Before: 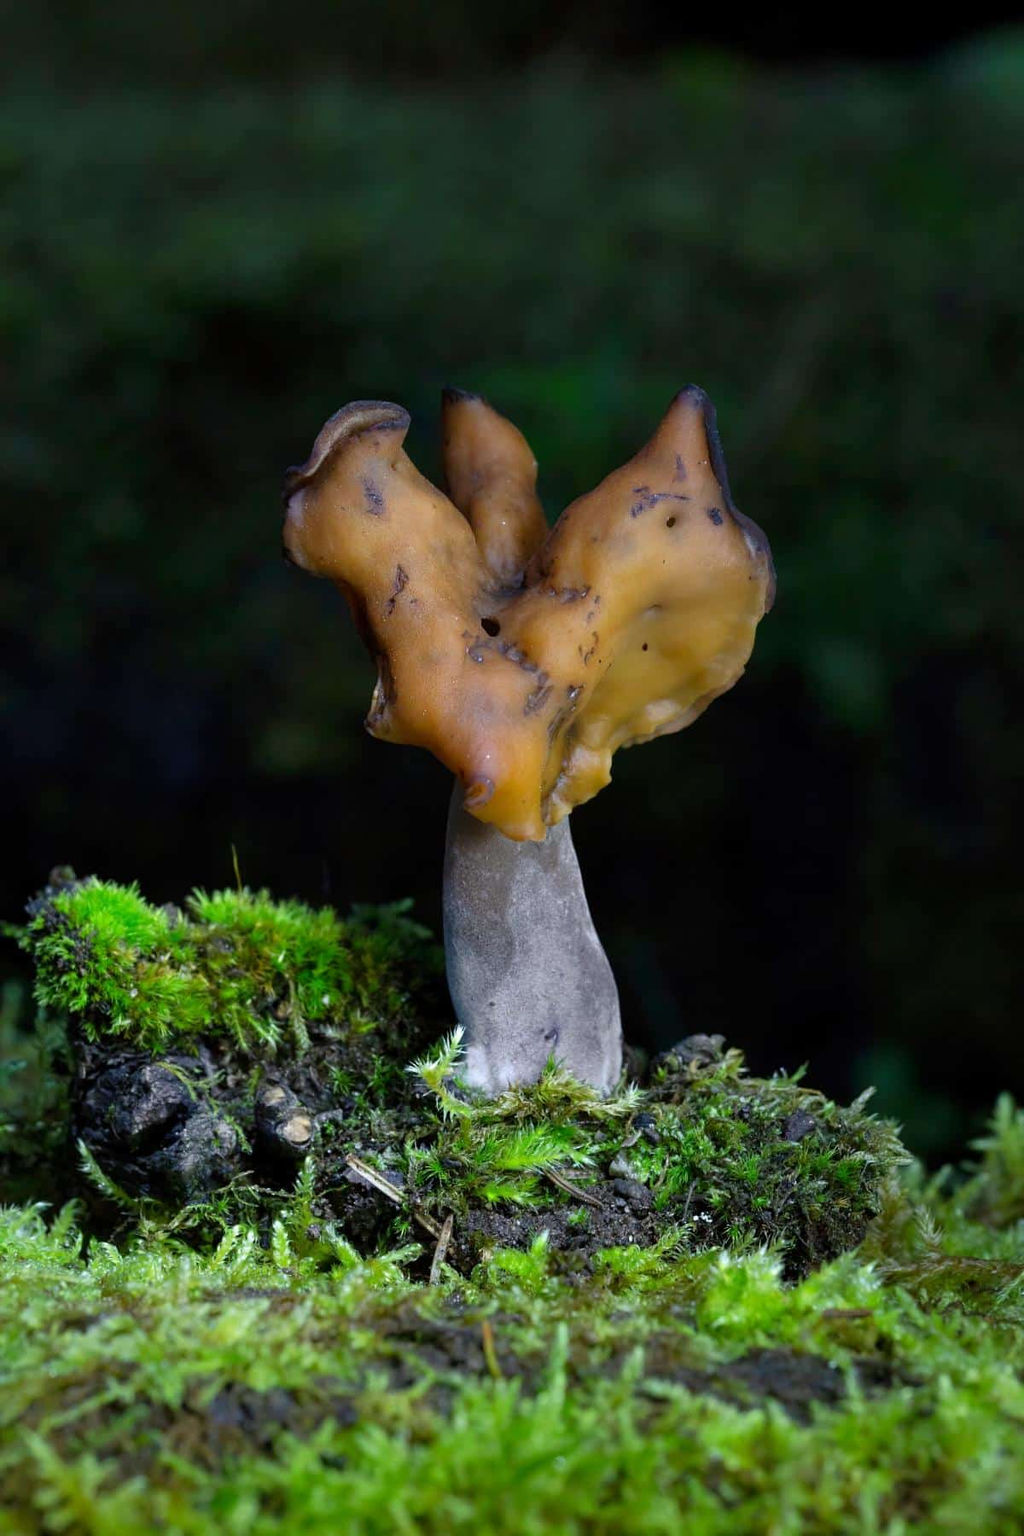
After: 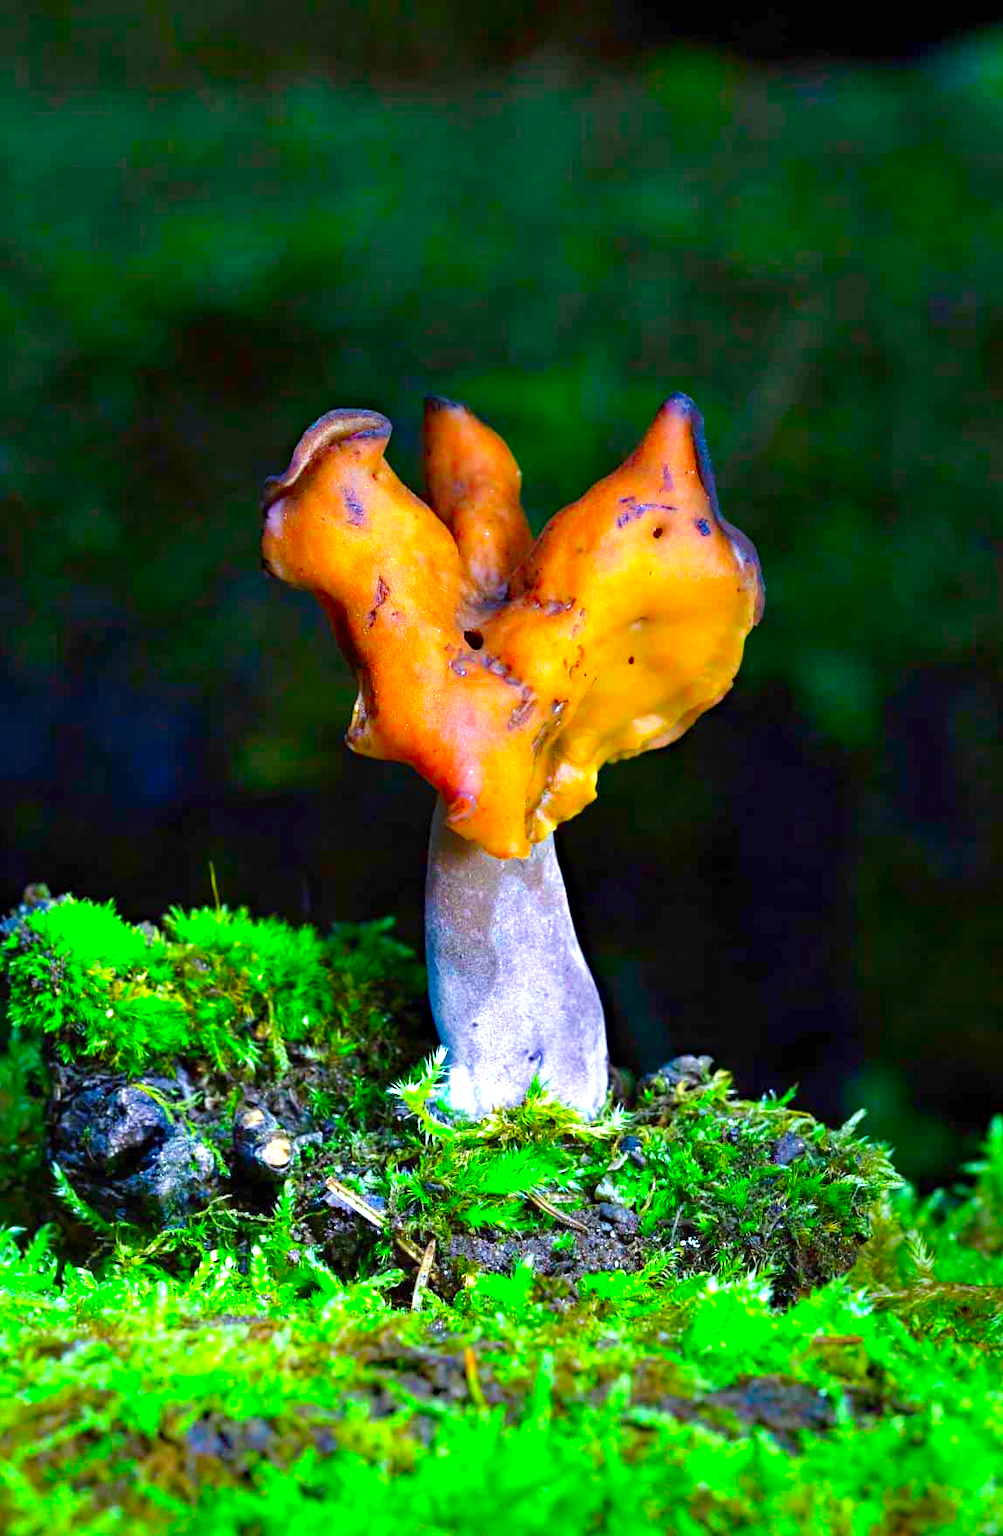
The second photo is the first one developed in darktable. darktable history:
haze removal: compatibility mode true, adaptive false
exposure: black level correction 0, exposure 1.389 EV, compensate highlight preservation false
crop and rotate: left 2.649%, right 1.332%, bottom 1.971%
color correction: highlights b* -0.057, saturation 2.1
